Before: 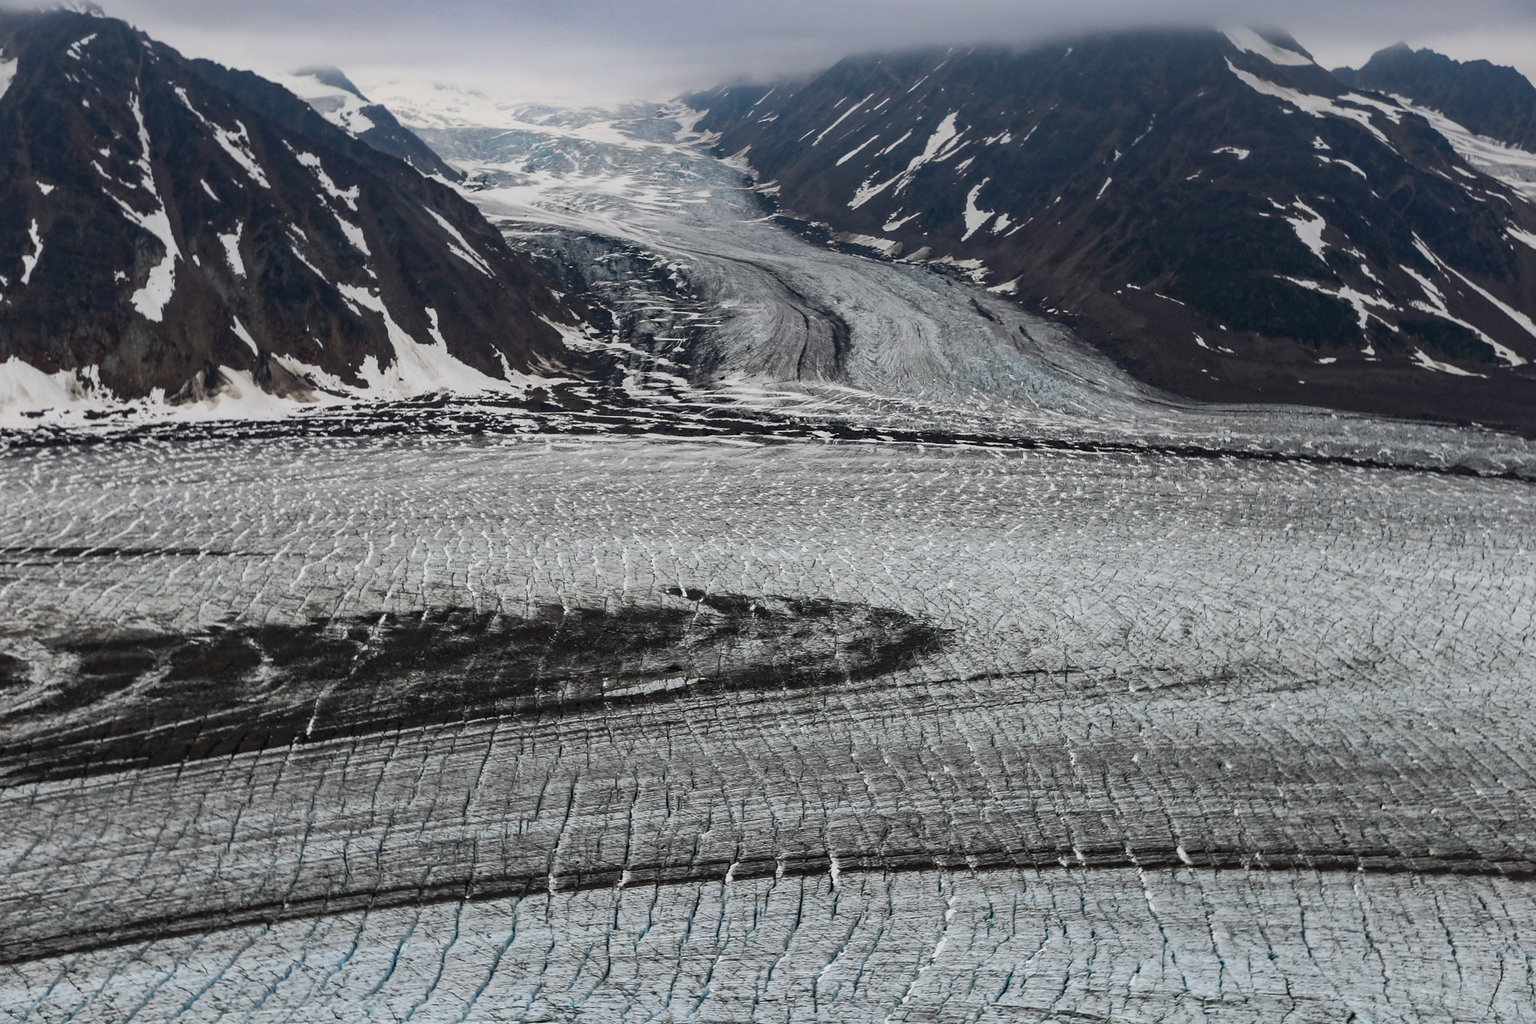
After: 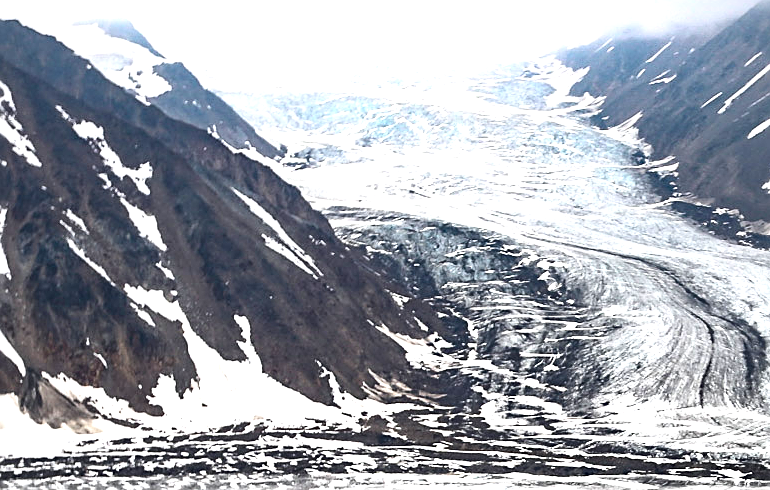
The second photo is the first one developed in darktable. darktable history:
local contrast: mode bilateral grid, contrast 20, coarseness 51, detail 120%, midtone range 0.2
contrast brightness saturation: contrast 0.14
crop: left 15.503%, top 5.426%, right 44.172%, bottom 56.292%
exposure: black level correction 0, exposure 1.758 EV, compensate highlight preservation false
tone curve: curves: ch0 [(0, 0) (0.003, 0.003) (0.011, 0.011) (0.025, 0.025) (0.044, 0.044) (0.069, 0.069) (0.1, 0.099) (0.136, 0.135) (0.177, 0.176) (0.224, 0.223) (0.277, 0.275) (0.335, 0.333) (0.399, 0.396) (0.468, 0.465) (0.543, 0.541) (0.623, 0.622) (0.709, 0.708) (0.801, 0.8) (0.898, 0.897) (1, 1)], preserve colors none
sharpen: on, module defaults
vignetting: fall-off start 97.34%, fall-off radius 78.47%, width/height ratio 1.106
